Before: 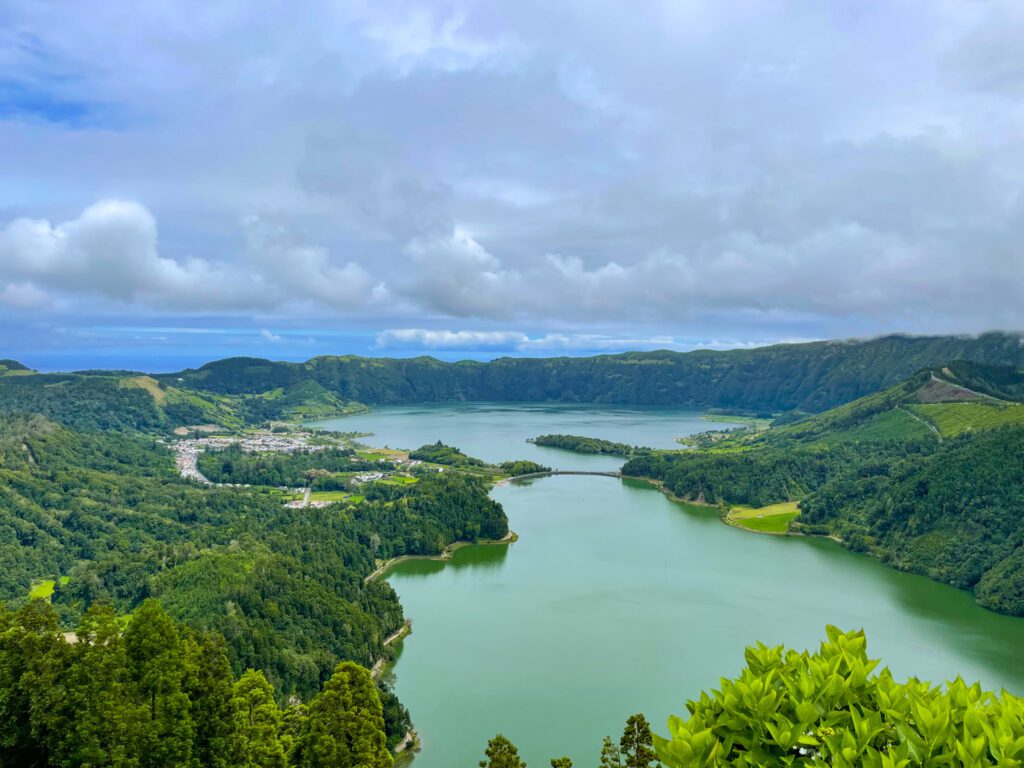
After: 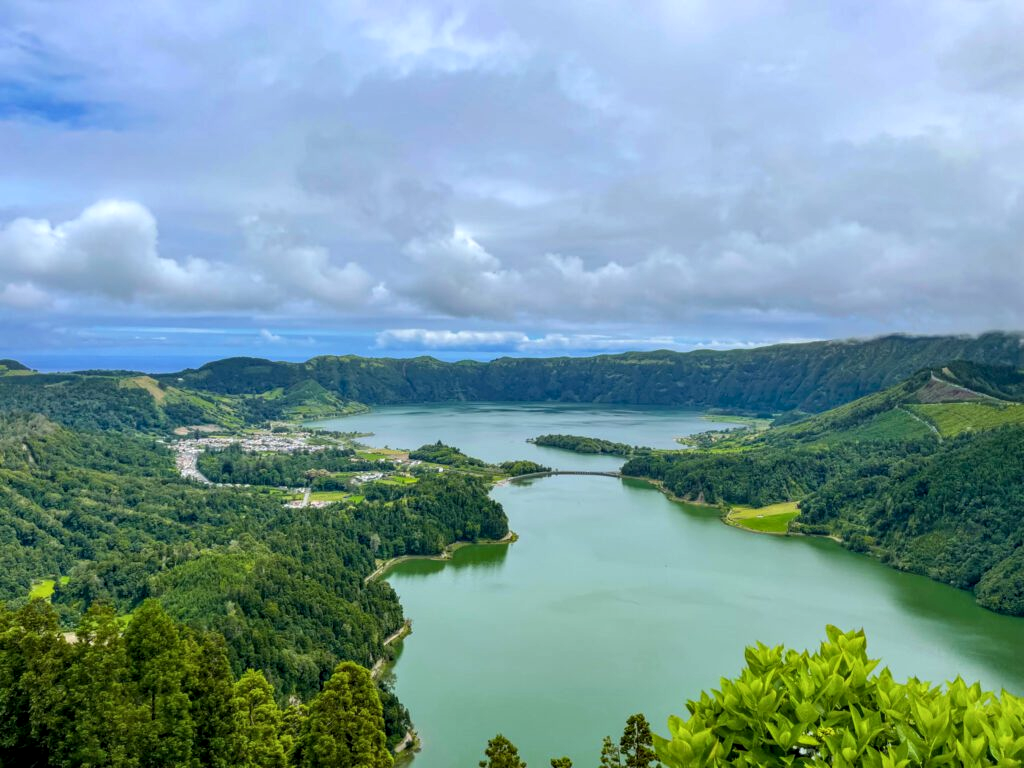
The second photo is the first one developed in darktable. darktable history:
local contrast: on, module defaults
tone equalizer: mask exposure compensation -0.505 EV
